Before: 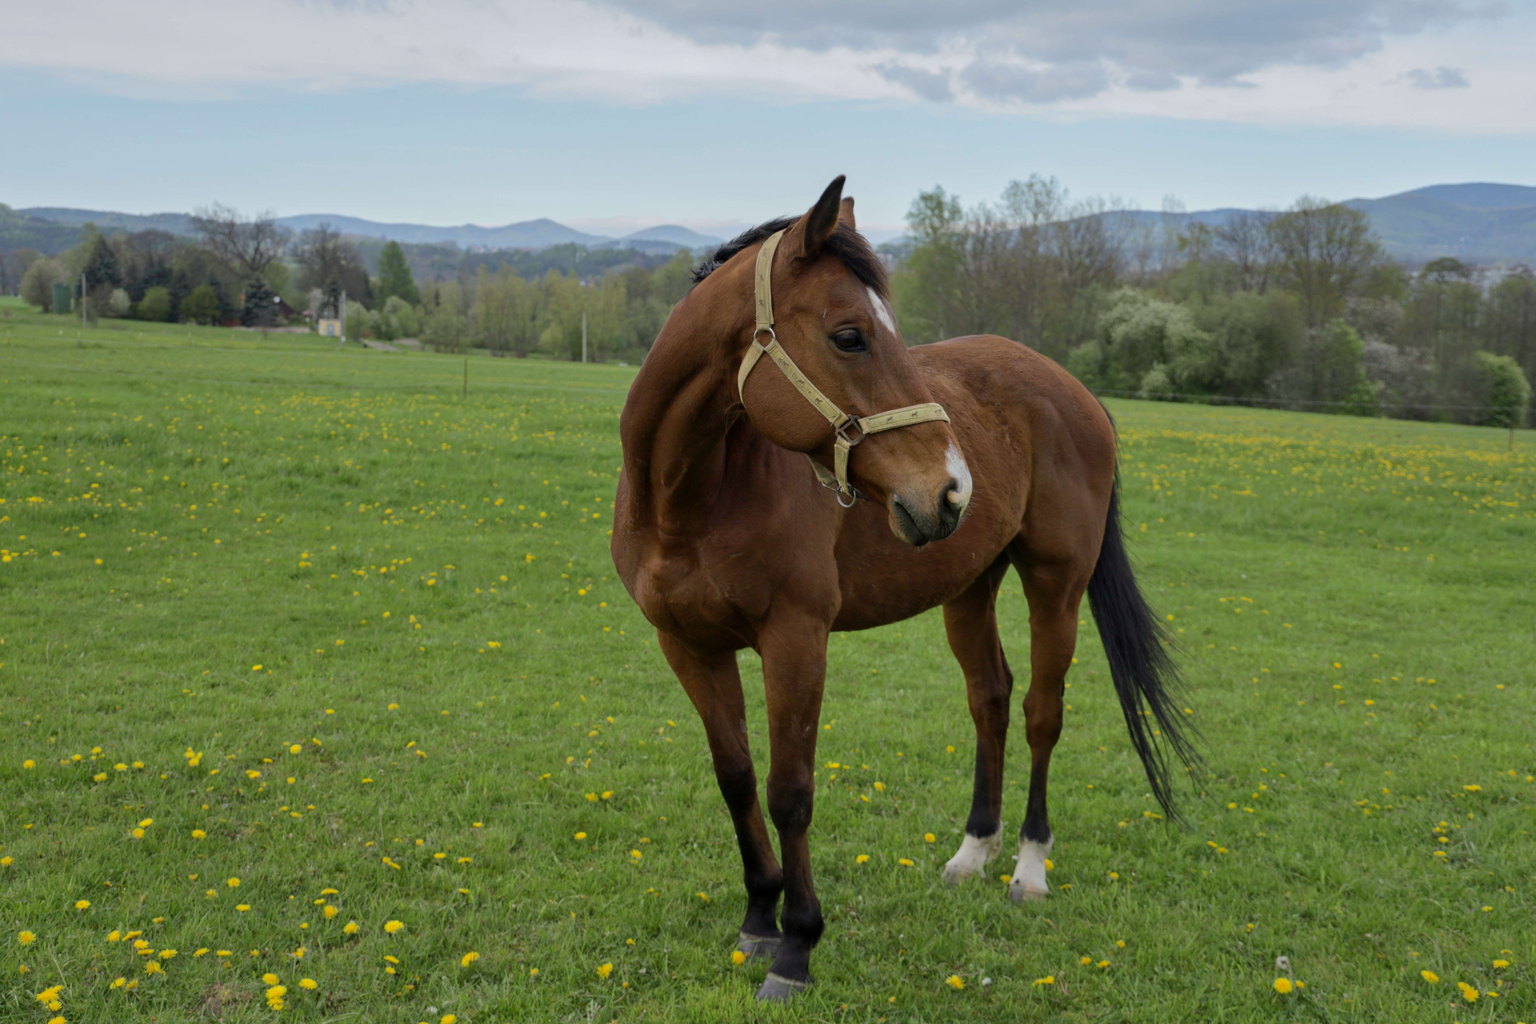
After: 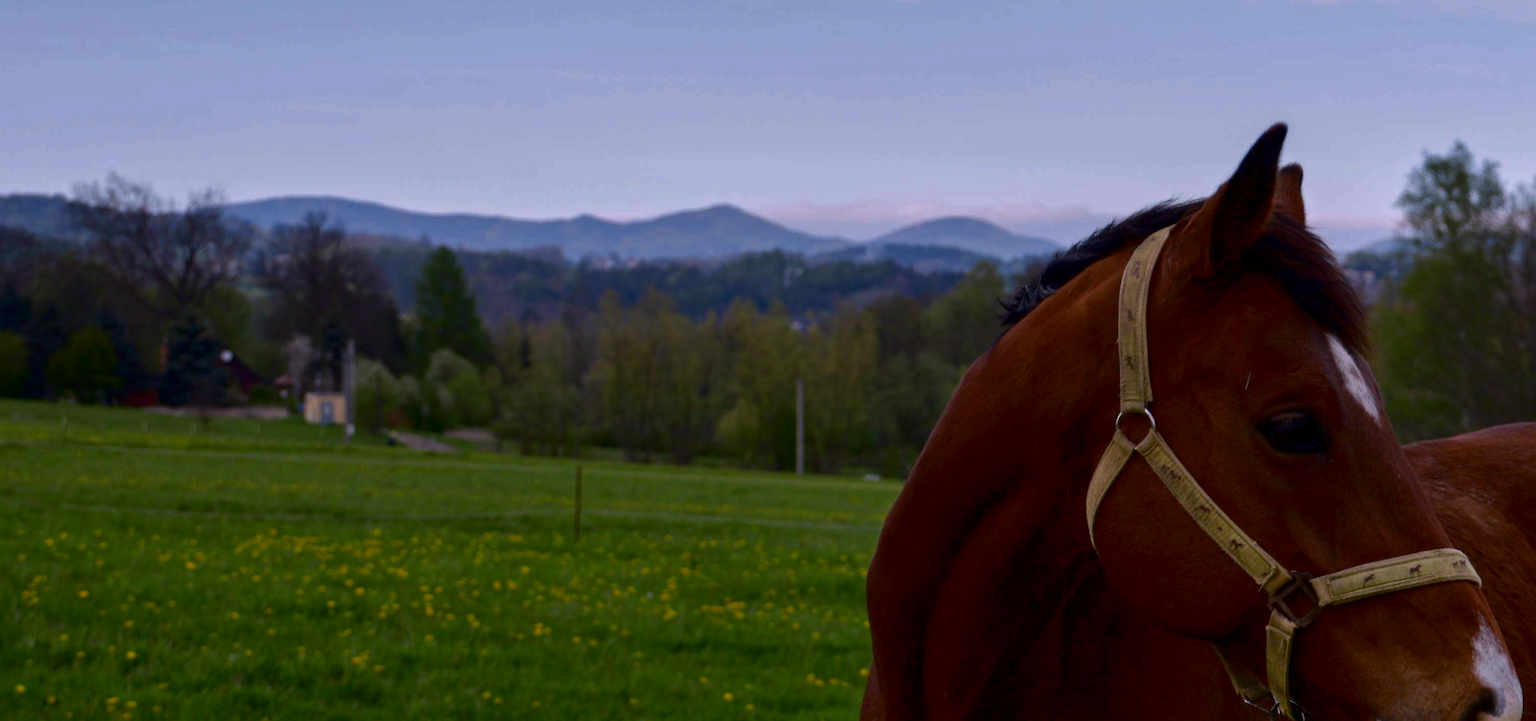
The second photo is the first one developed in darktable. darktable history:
white balance: red 1.066, blue 1.119
crop: left 10.121%, top 10.631%, right 36.218%, bottom 51.526%
contrast brightness saturation: contrast 0.09, brightness -0.59, saturation 0.17
